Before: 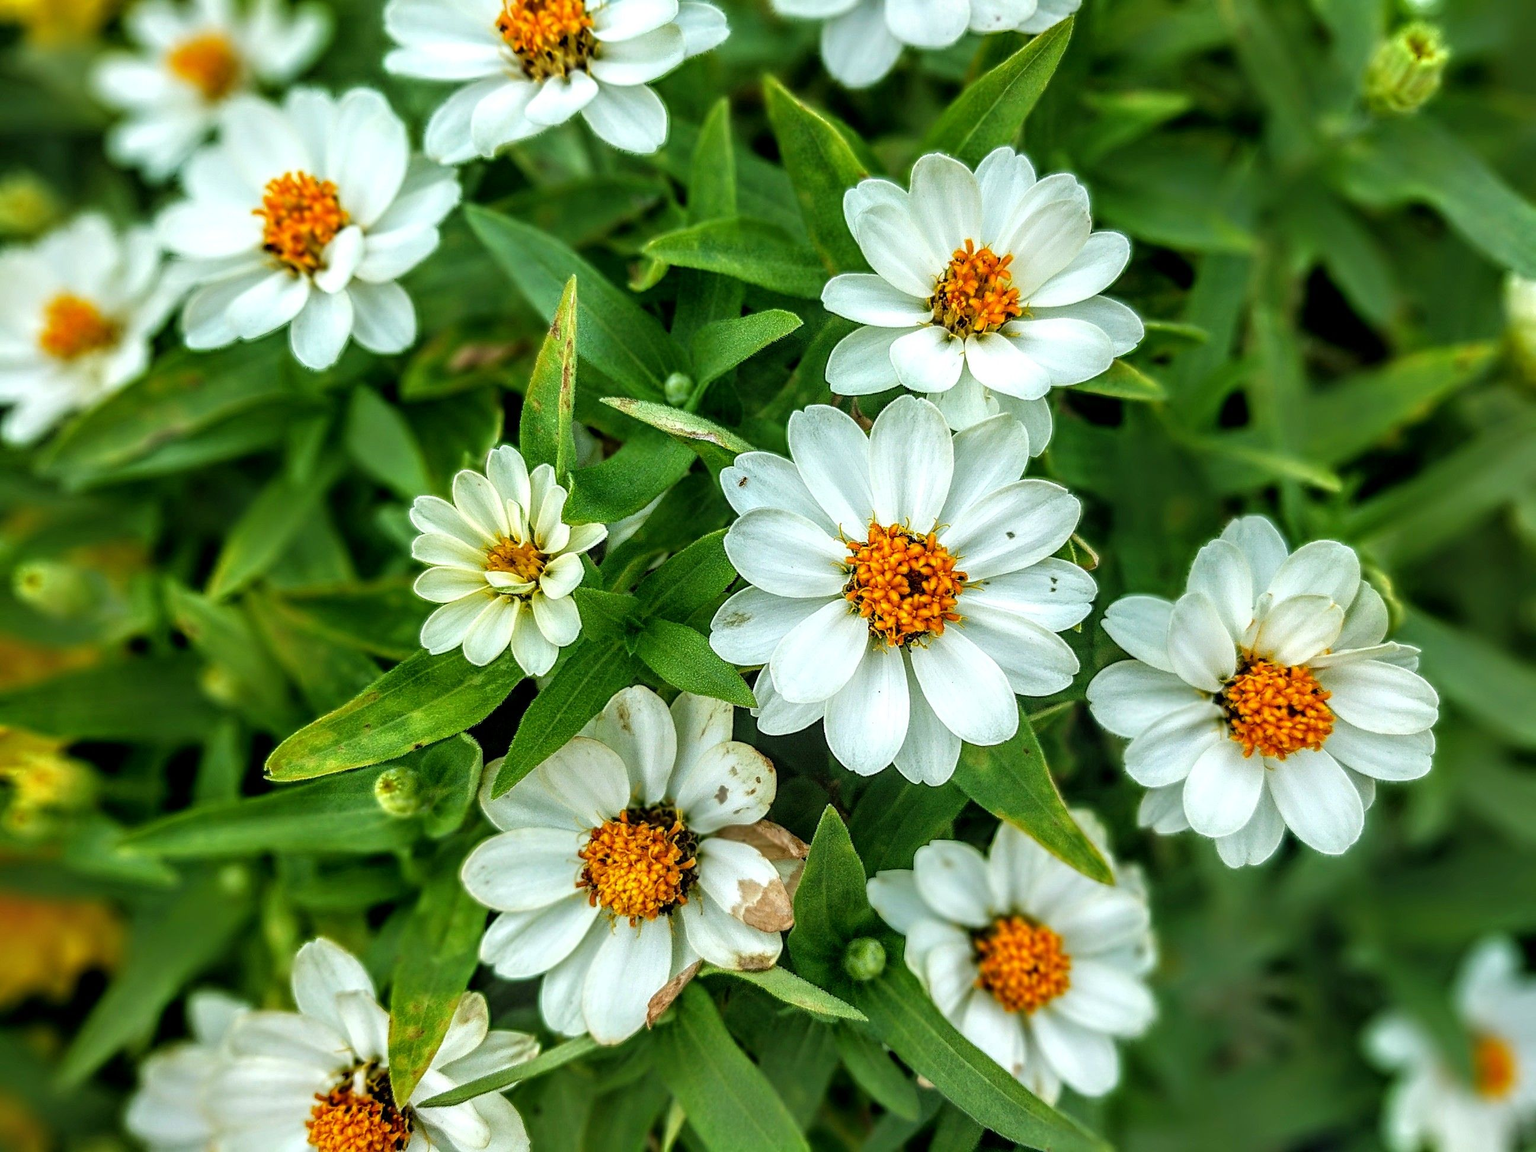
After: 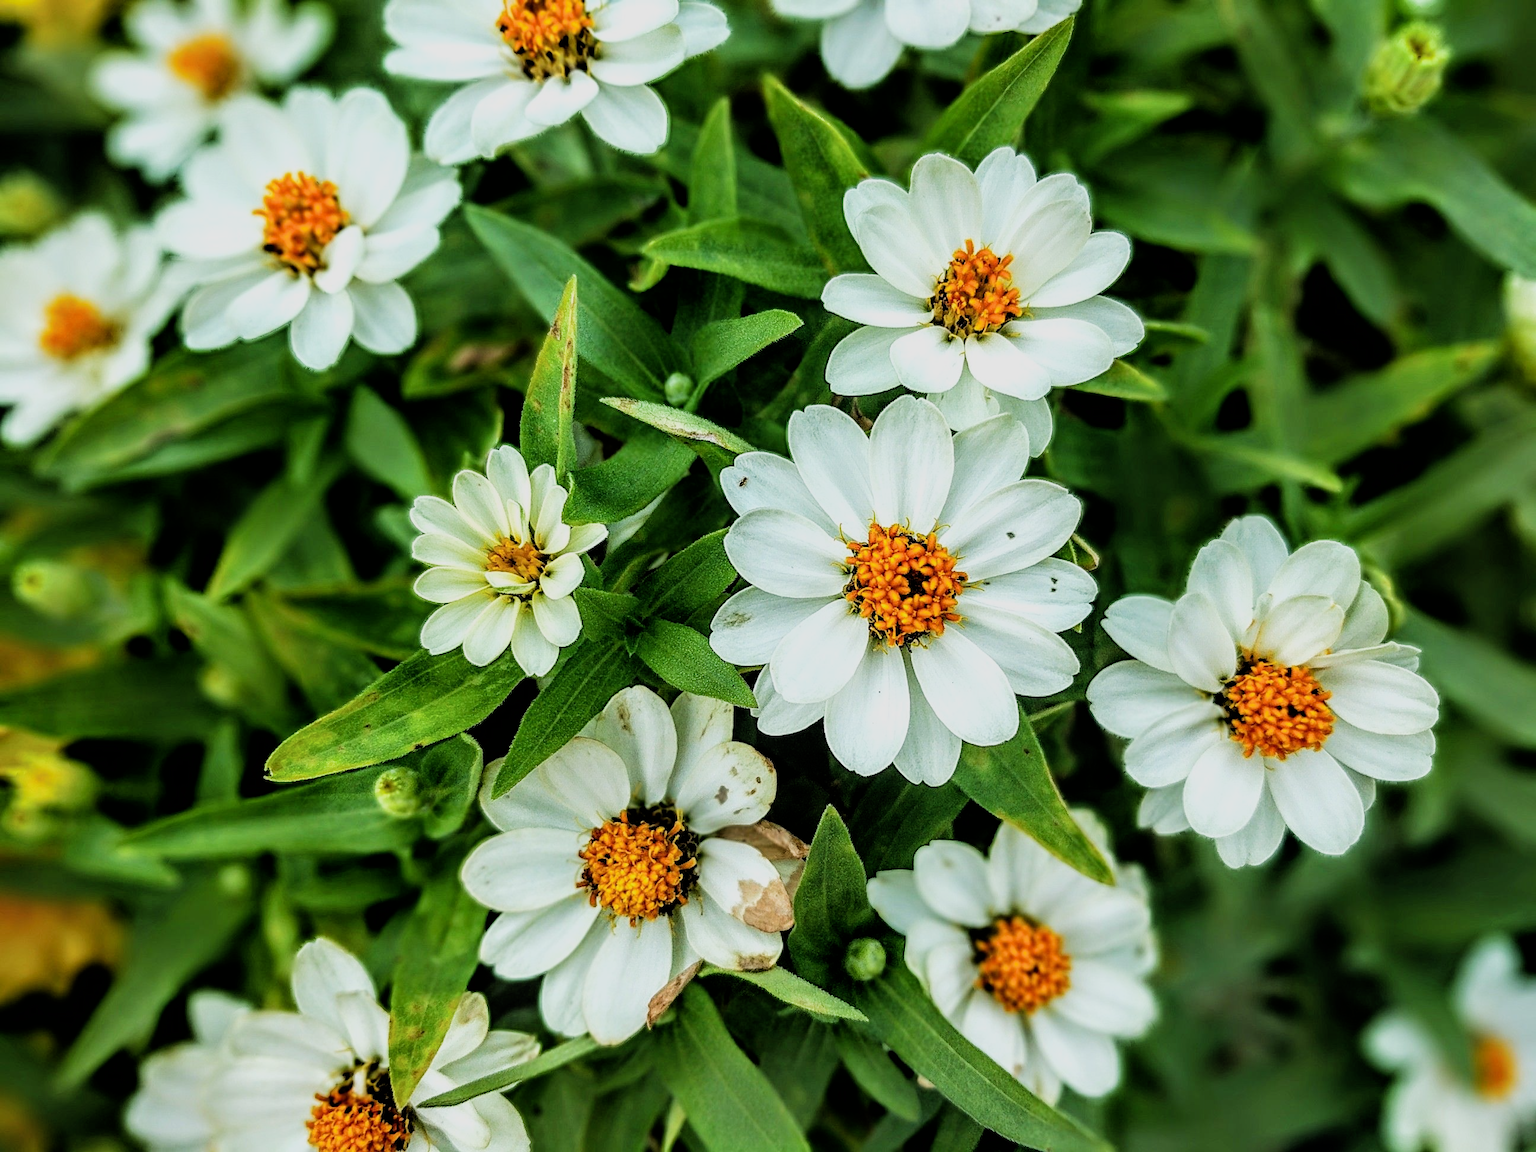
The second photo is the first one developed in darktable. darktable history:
filmic rgb: black relative exposure -5.1 EV, white relative exposure 3.96 EV, threshold 2.94 EV, hardness 2.88, contrast 1.3, highlights saturation mix -30.77%, enable highlight reconstruction true
